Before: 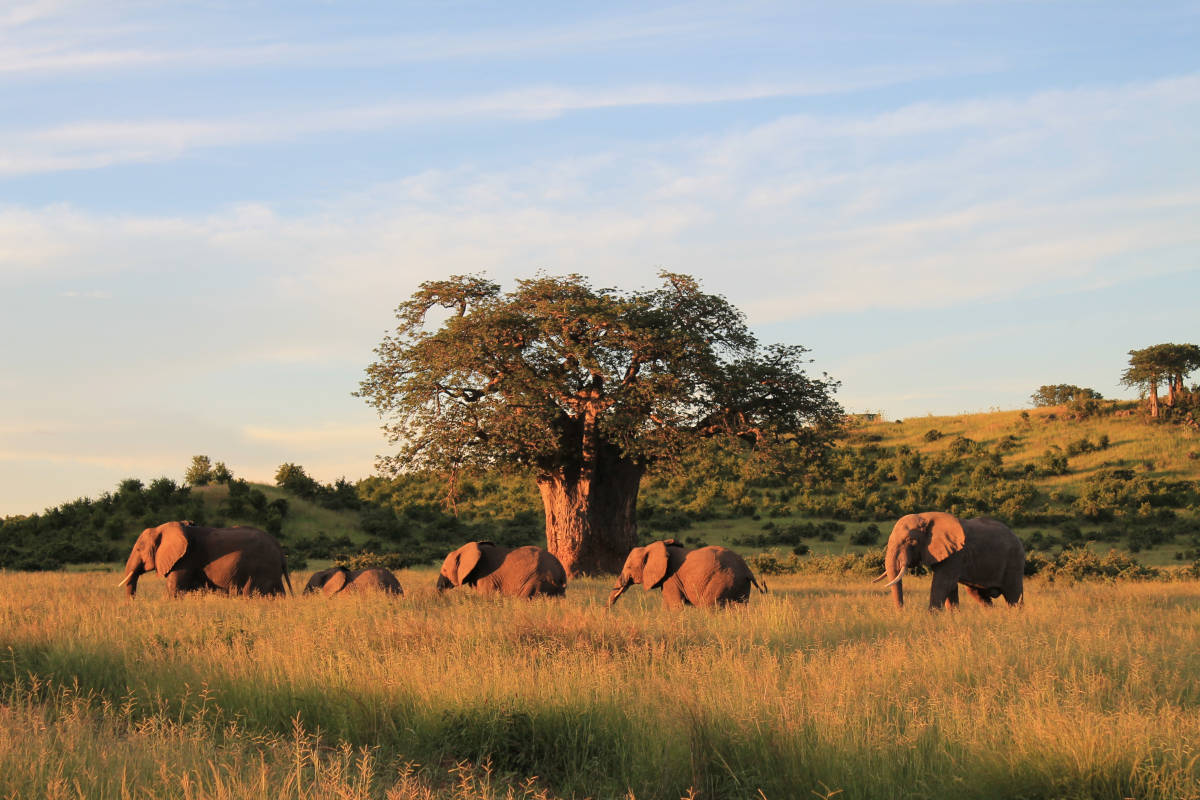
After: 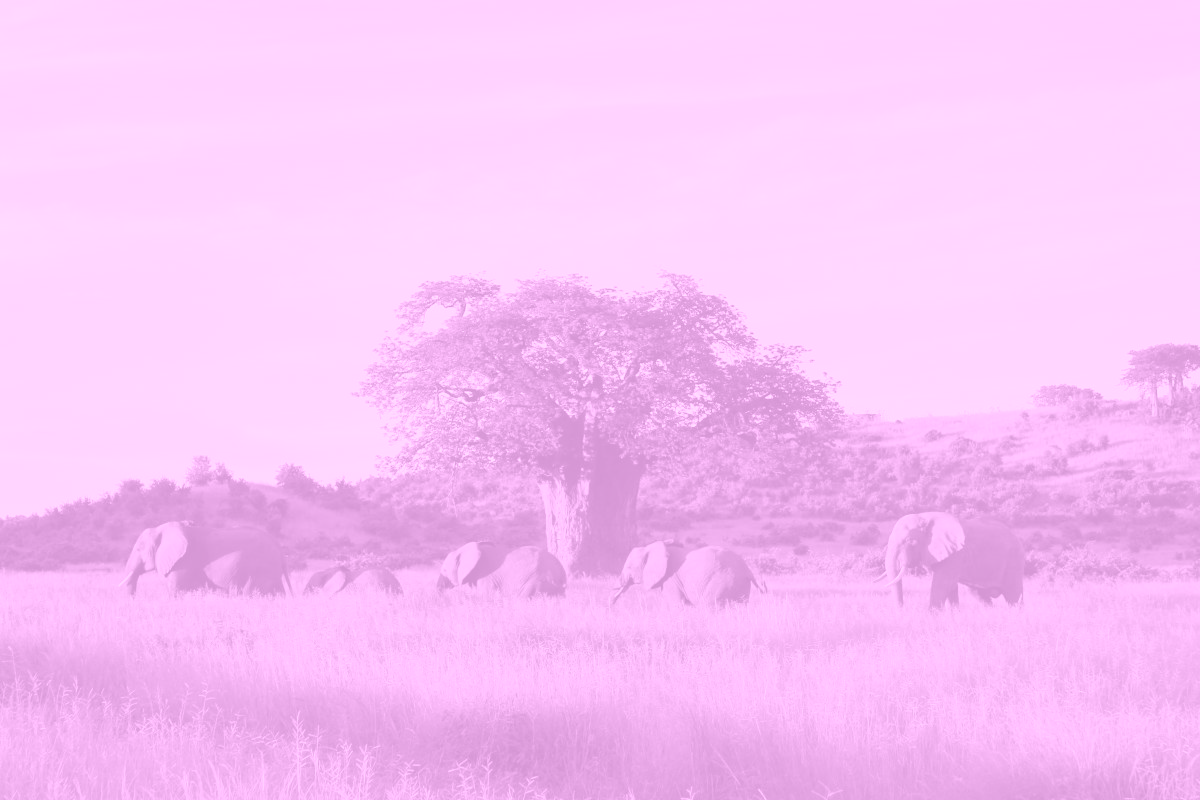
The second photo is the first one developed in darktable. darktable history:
colorize: hue 331.2°, saturation 75%, source mix 30.28%, lightness 70.52%, version 1
contrast brightness saturation: contrast -0.08, brightness -0.04, saturation -0.11
